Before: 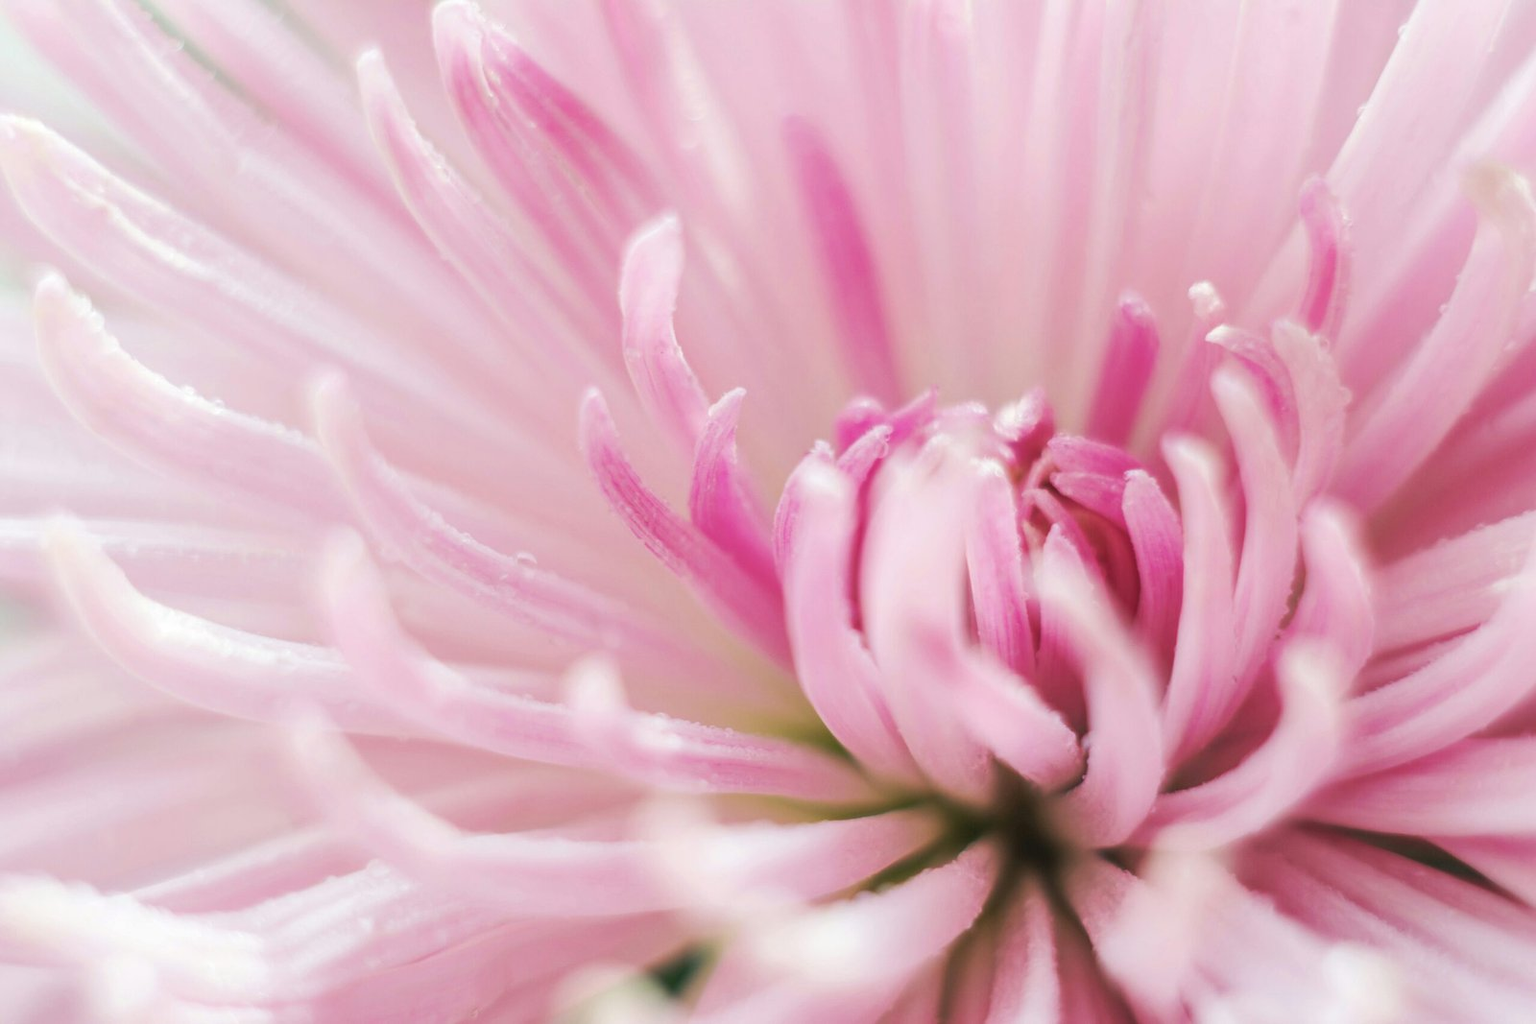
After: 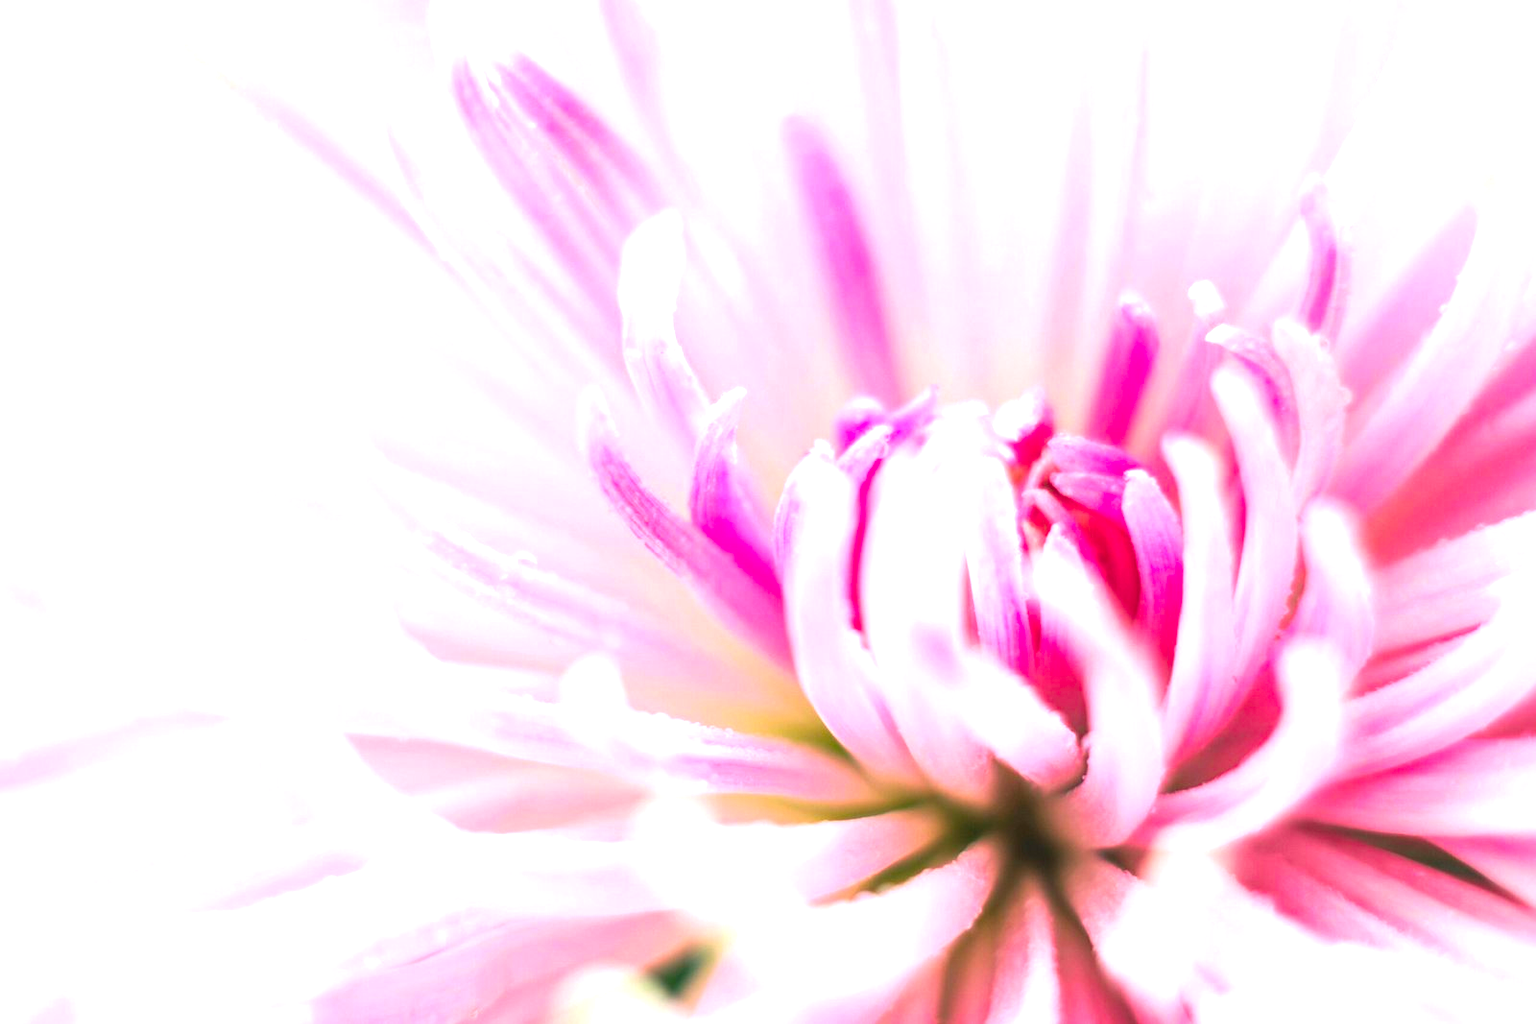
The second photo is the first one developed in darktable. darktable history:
exposure: black level correction 0, exposure 1.1 EV, compensate exposure bias true, compensate highlight preservation false
contrast brightness saturation: brightness -0.02, saturation 0.35
